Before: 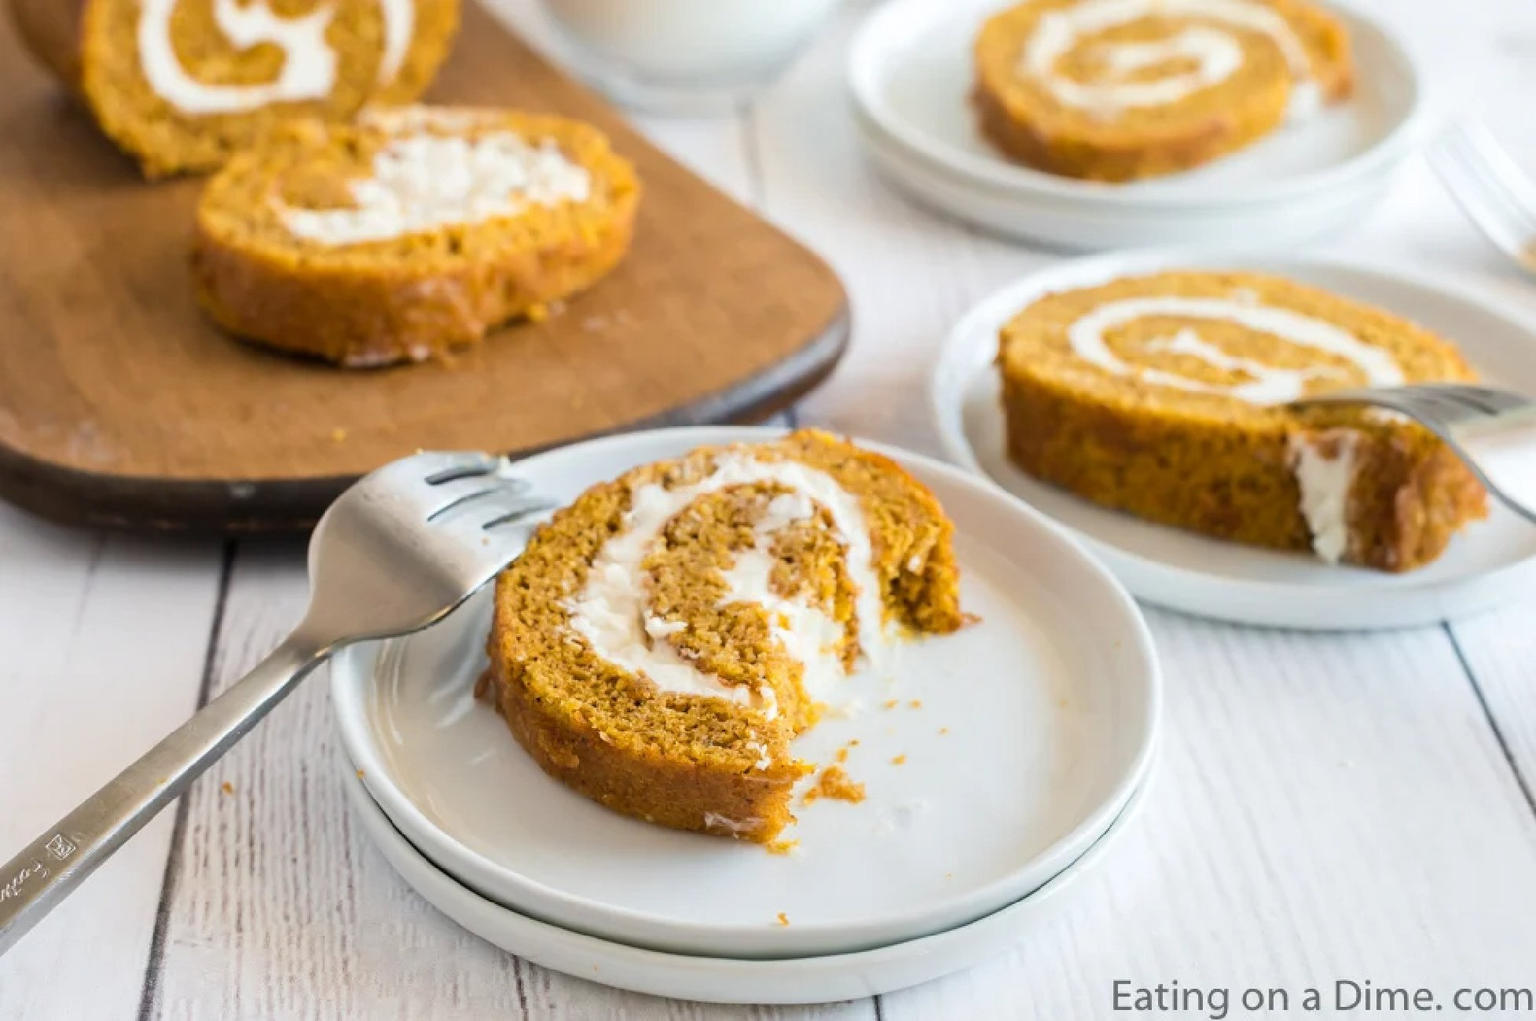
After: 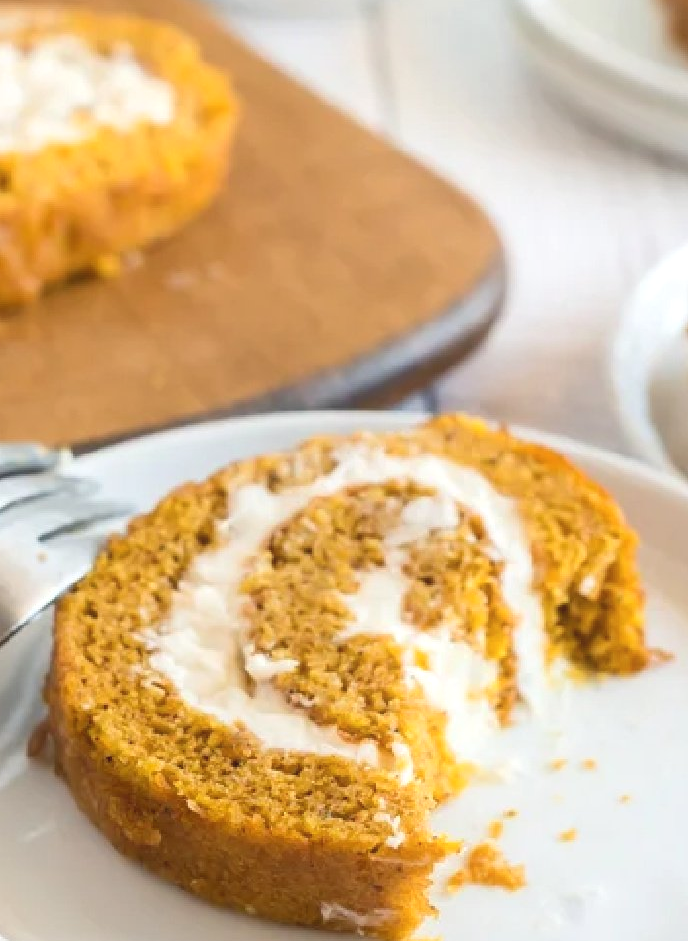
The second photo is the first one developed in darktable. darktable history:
exposure: black level correction 0, exposure 0.2 EV, compensate exposure bias true, compensate highlight preservation false
crop and rotate: left 29.476%, top 10.214%, right 35.32%, bottom 17.333%
contrast equalizer: octaves 7, y [[0.6 ×6], [0.55 ×6], [0 ×6], [0 ×6], [0 ×6]], mix -0.3
